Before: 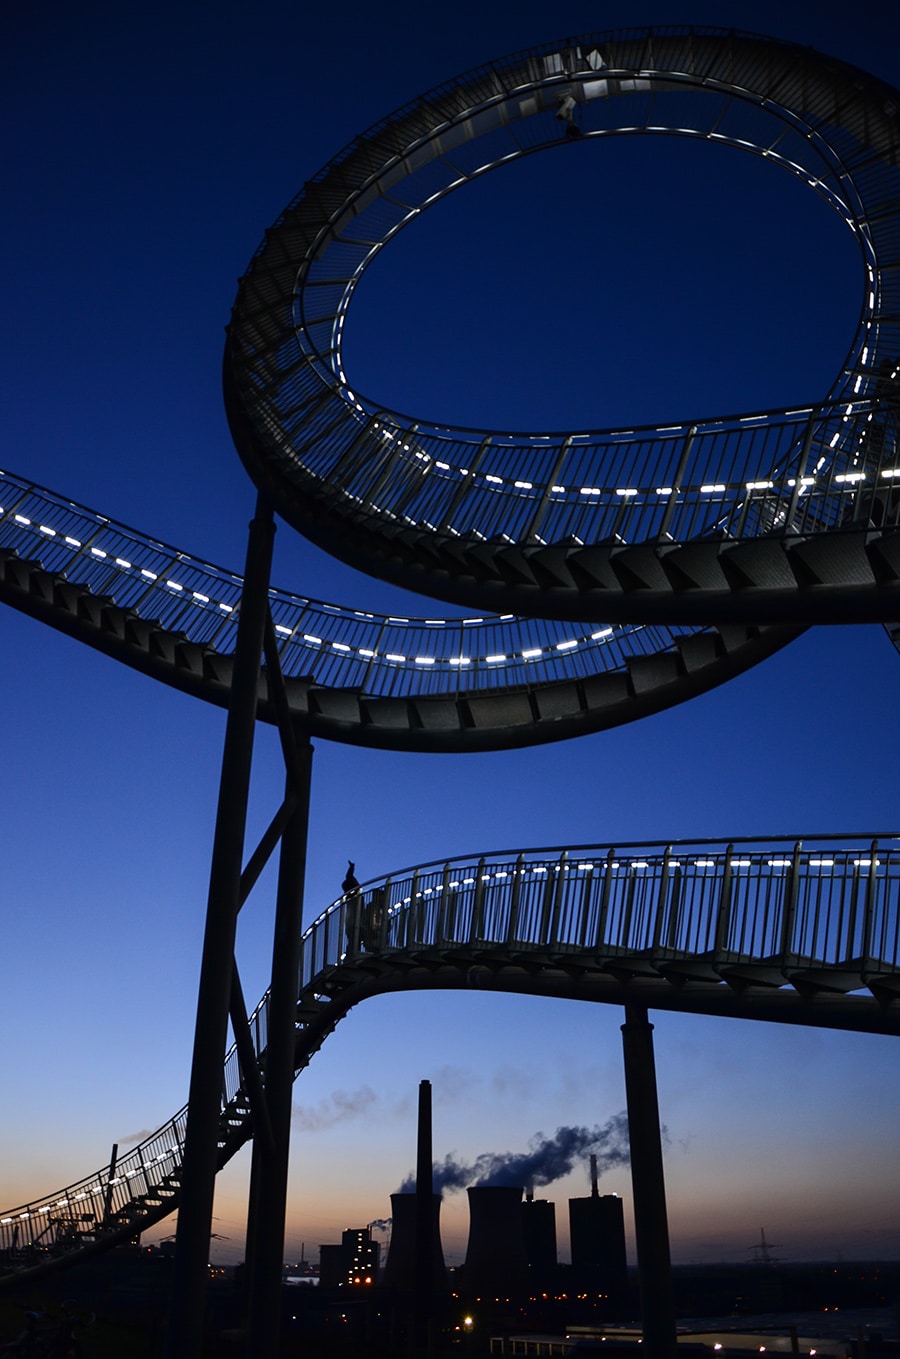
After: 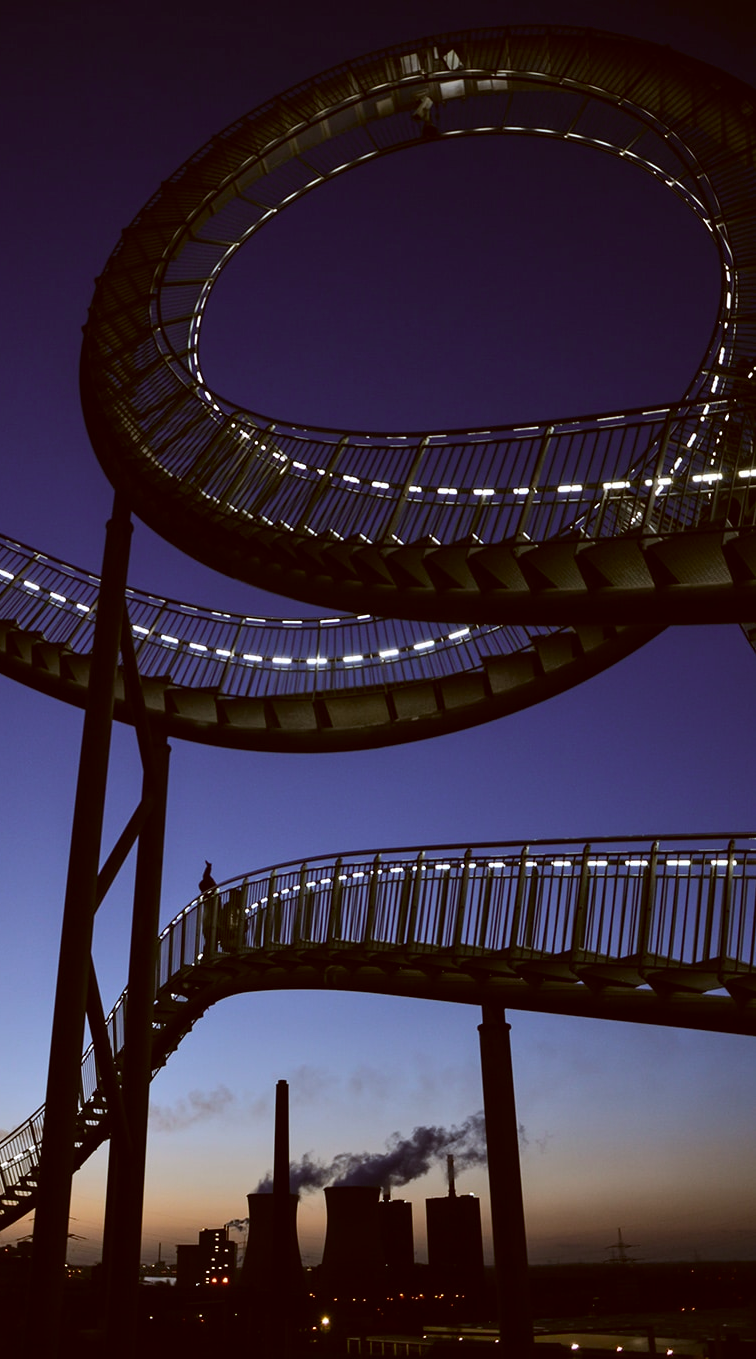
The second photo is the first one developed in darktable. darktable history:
color correction: highlights a* -0.531, highlights b* 0.172, shadows a* 5.16, shadows b* 20.05
crop: left 15.962%
